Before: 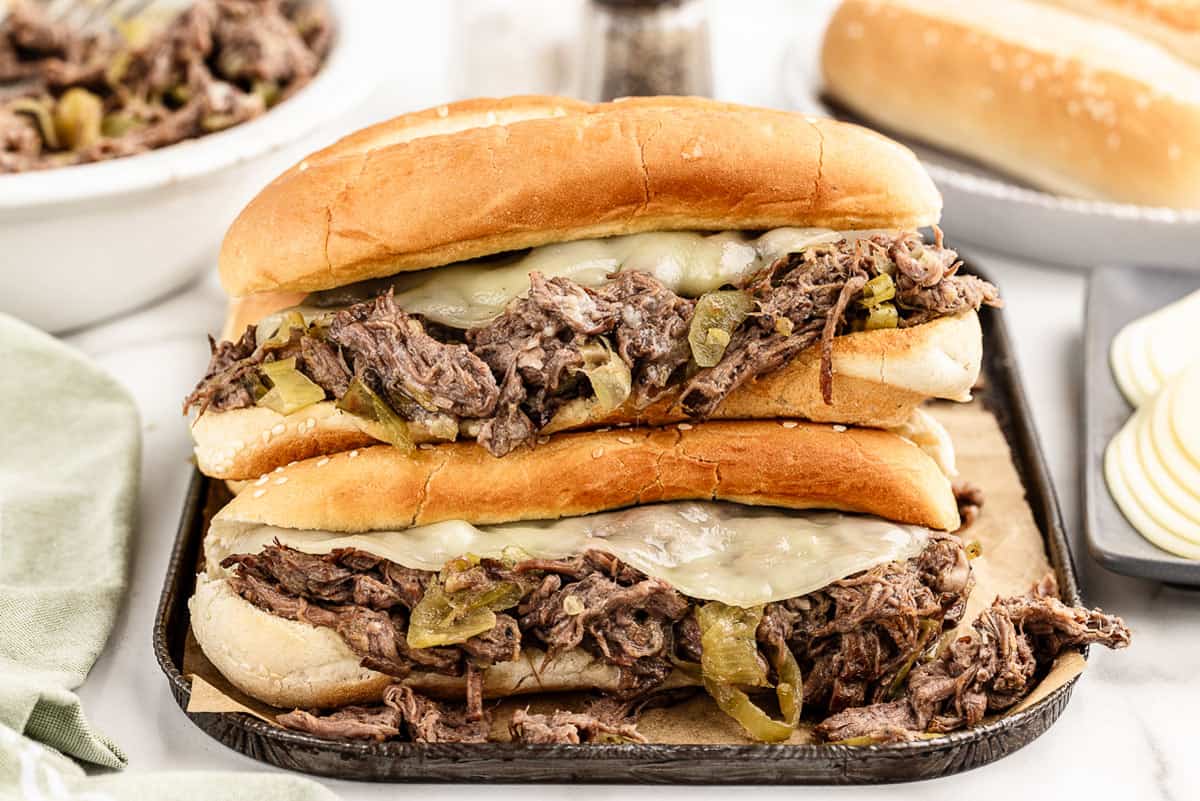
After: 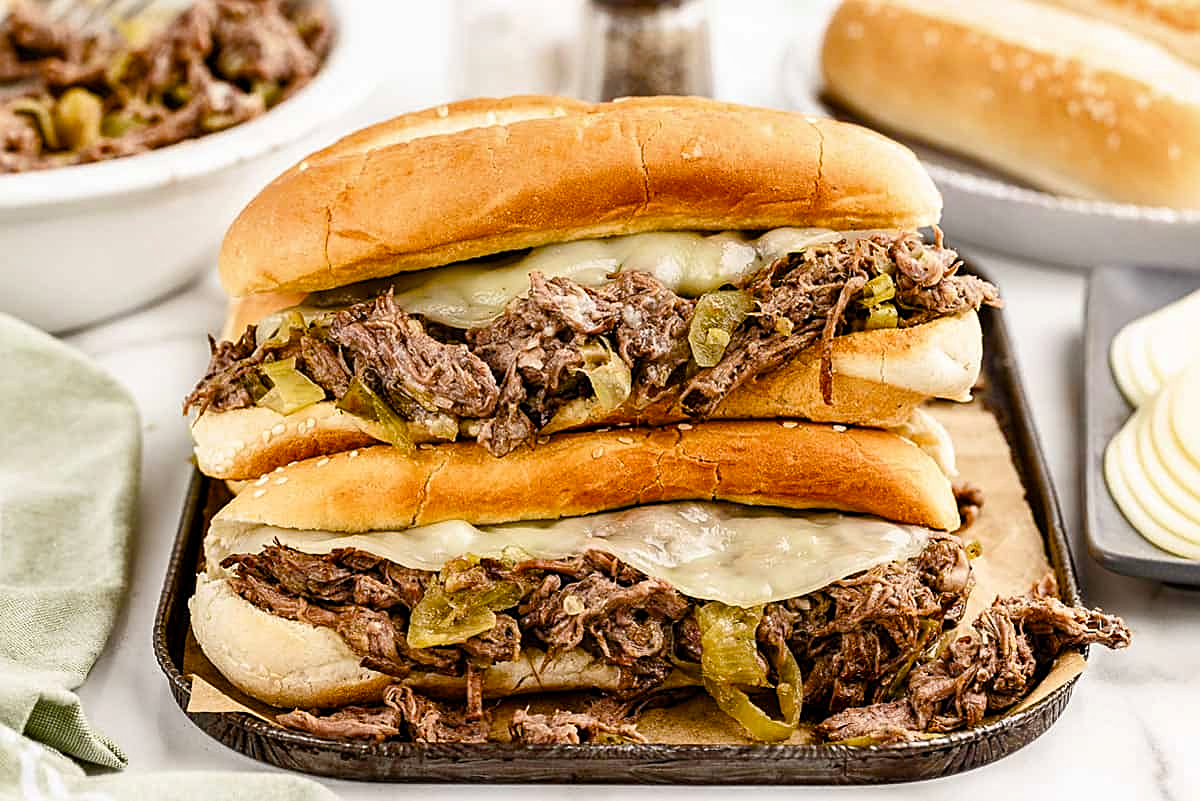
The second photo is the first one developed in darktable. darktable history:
sharpen: on, module defaults
color balance rgb: perceptual saturation grading › global saturation 0.873%, perceptual saturation grading › mid-tones 6.446%, perceptual saturation grading › shadows 71.26%, global vibrance 14.323%
shadows and highlights: shadows 34.94, highlights -34.78, soften with gaussian
